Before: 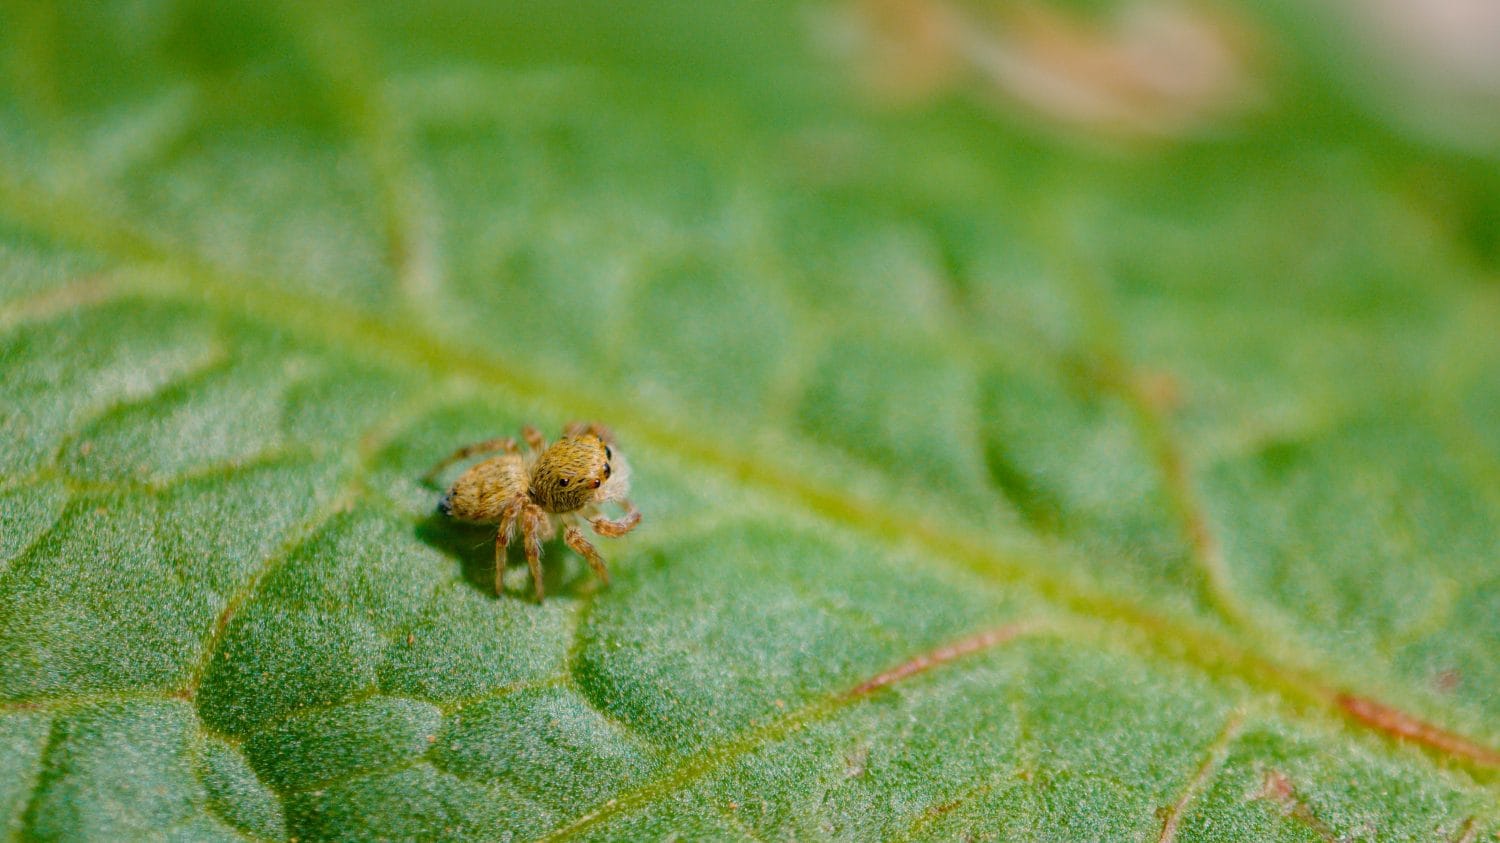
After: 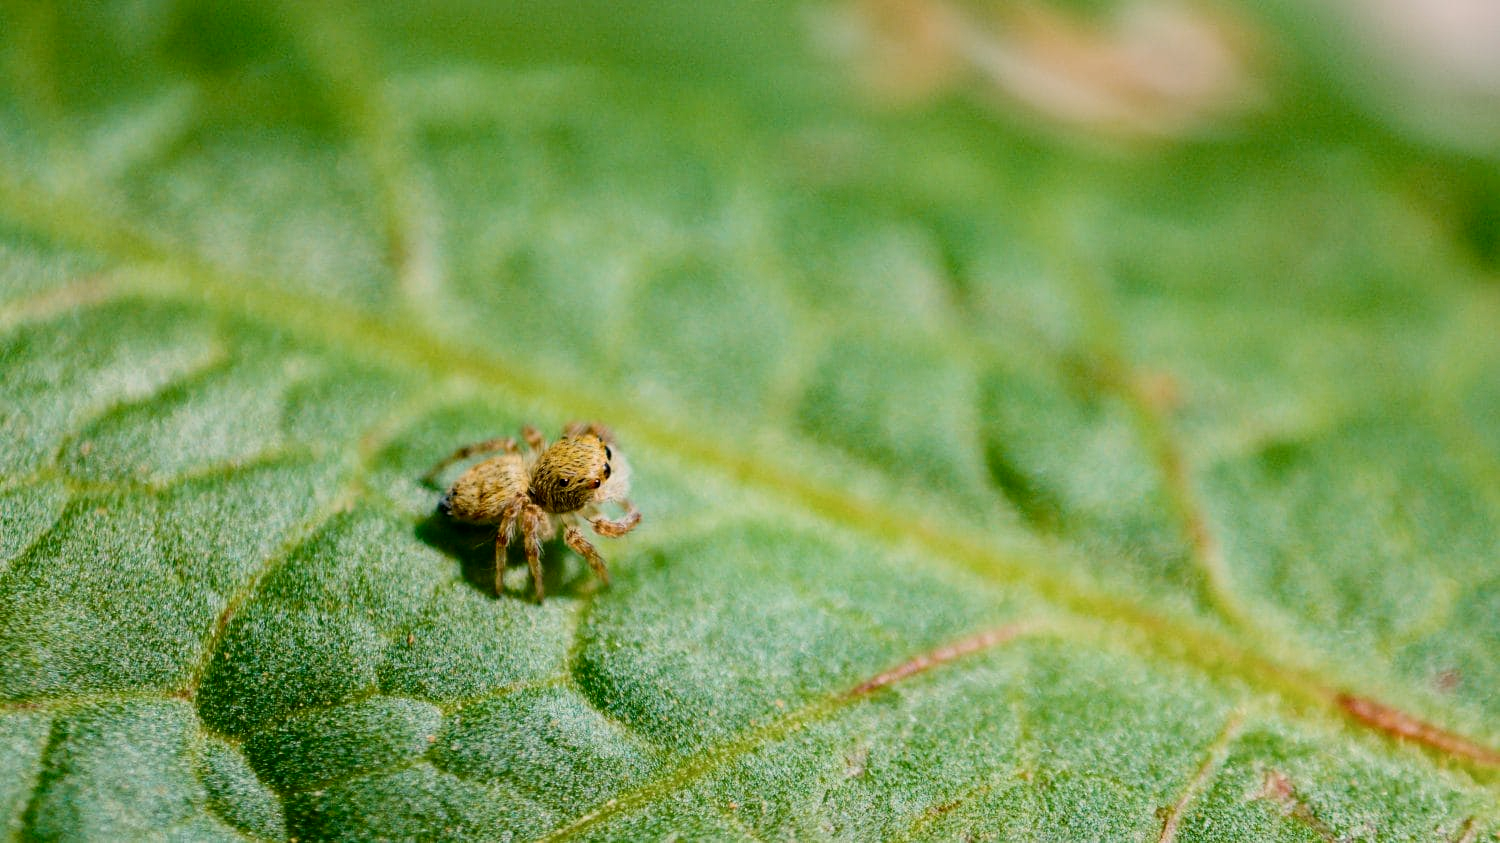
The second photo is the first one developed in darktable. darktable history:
filmic rgb: black relative exposure -5.77 EV, white relative exposure 3.4 EV, threshold 5.96 EV, hardness 3.65, enable highlight reconstruction true
contrast brightness saturation: contrast 0.278
